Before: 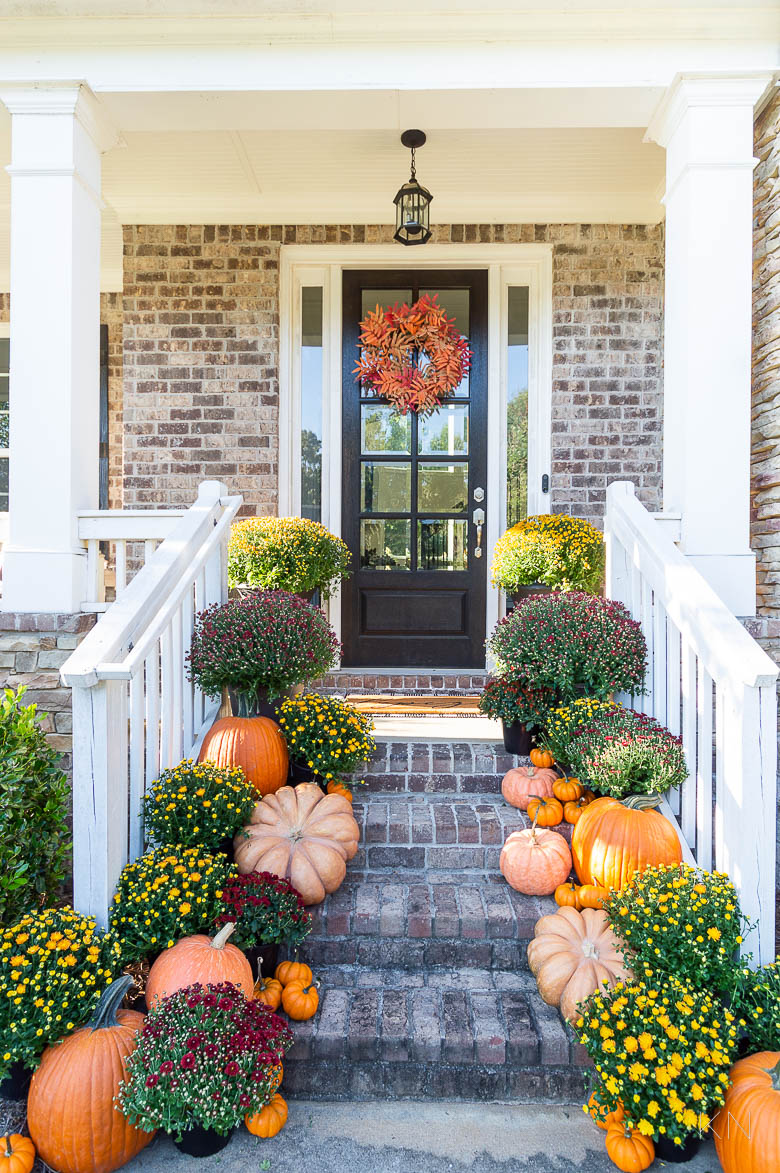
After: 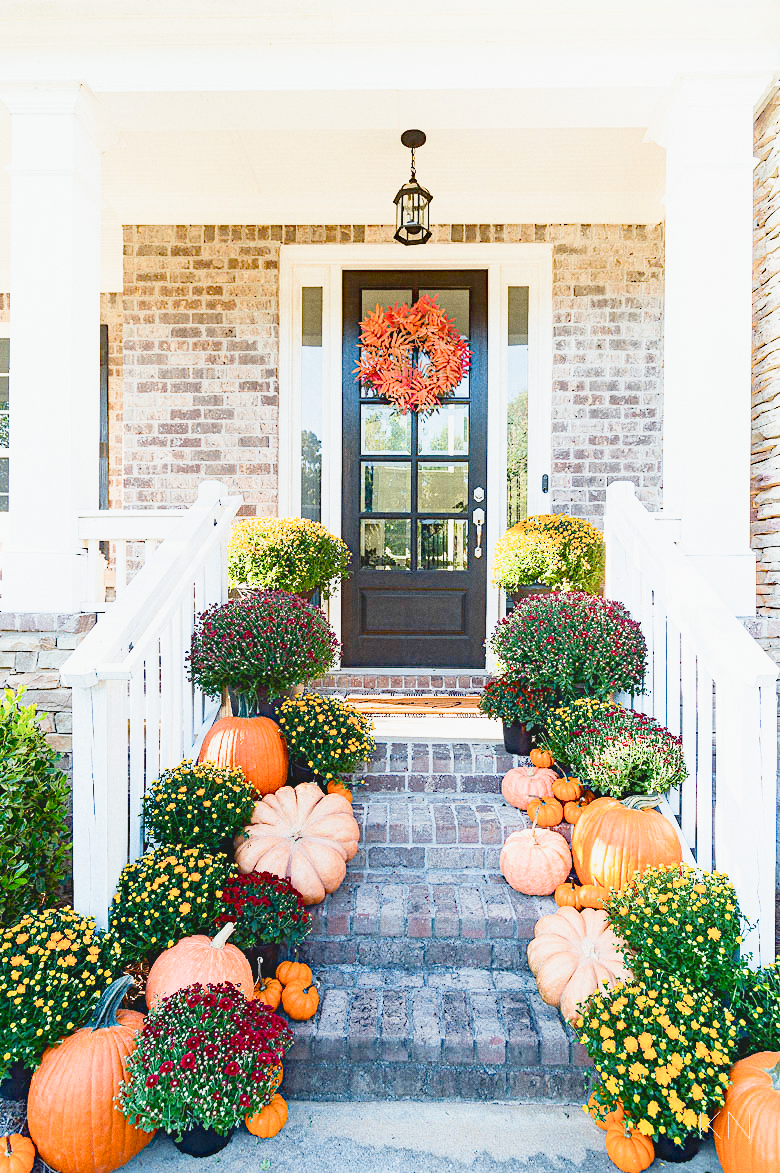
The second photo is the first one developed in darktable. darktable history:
contrast equalizer "soft": octaves 7, y [[0.6 ×6], [0.55 ×6], [0 ×6], [0 ×6], [0 ×6]], mix -1
color balance rgb "basic colorfulness: standard": perceptual saturation grading › global saturation 20%, perceptual saturation grading › highlights -25%, perceptual saturation grading › shadows 25%
color balance rgb "filmic contrast": global offset › luminance 0.5%, perceptual brilliance grading › highlights 10%, perceptual brilliance grading › mid-tones 5%, perceptual brilliance grading › shadows -10%
color balance rgb "blue and orange": shadows lift › chroma 7%, shadows lift › hue 249°, highlights gain › chroma 5%, highlights gain › hue 34.5°
diffuse or sharpen "sharpen demosaicing: AA filter": edge sensitivity 1, 1st order anisotropy 100%, 2nd order anisotropy 100%, 3rd order anisotropy 100%, 4th order anisotropy 100%, 1st order speed -25%, 2nd order speed -25%, 3rd order speed -25%, 4th order speed -25%
diffuse or sharpen "1": radius span 32, 1st order speed 50%, 2nd order speed 50%, 3rd order speed 50%, 4th order speed 50% | blend: blend mode normal, opacity 25%; mask: uniform (no mask)
exposure: black level correction 0, exposure 1 EV, compensate exposure bias true, compensate highlight preservation false
rgb primaries "nice": tint hue 2.13°, tint purity 0.7%, red hue 0.028, red purity 1.09, green hue 0.023, green purity 1.08, blue hue -0.084, blue purity 1.17
sigmoid "neutral gray": contrast 1.22, skew 0.65
grain: coarseness 0.47 ISO
